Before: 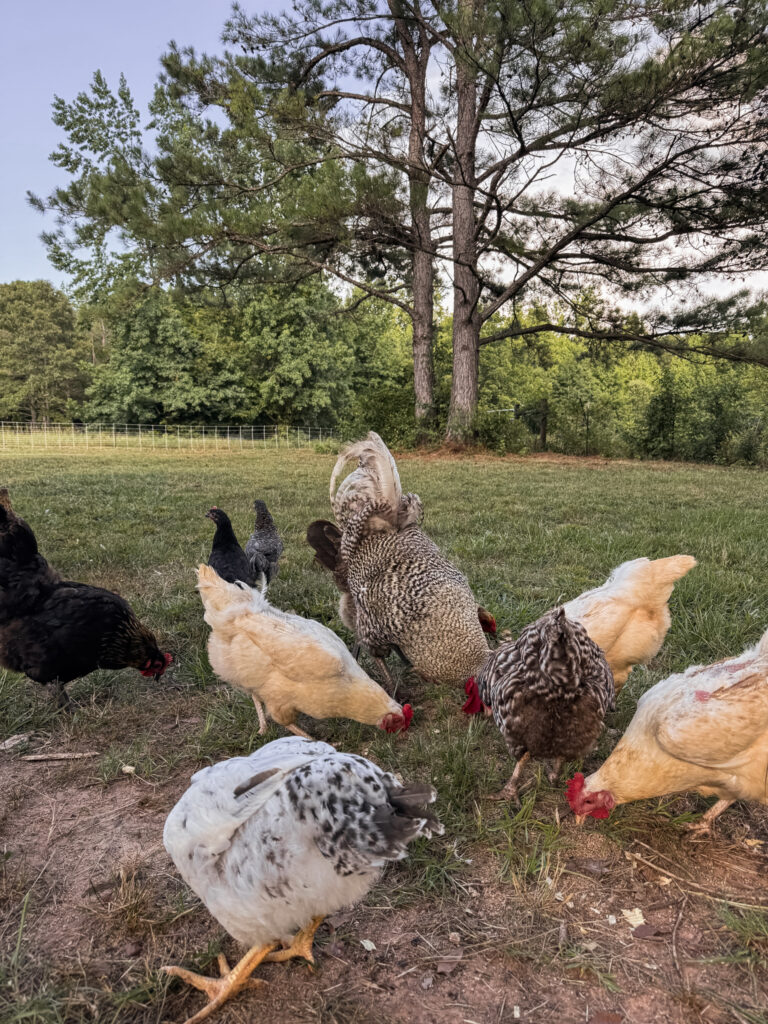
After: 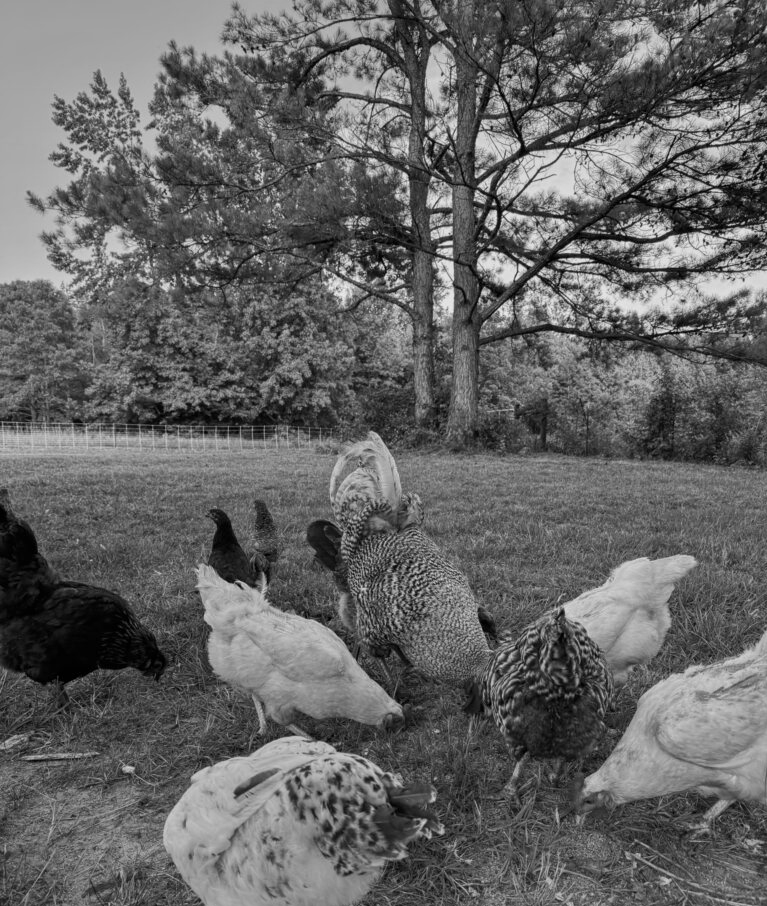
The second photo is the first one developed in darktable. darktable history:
crop and rotate: top 0%, bottom 11.49%
monochrome: a -92.57, b 58.91
white balance: red 0.766, blue 1.537
